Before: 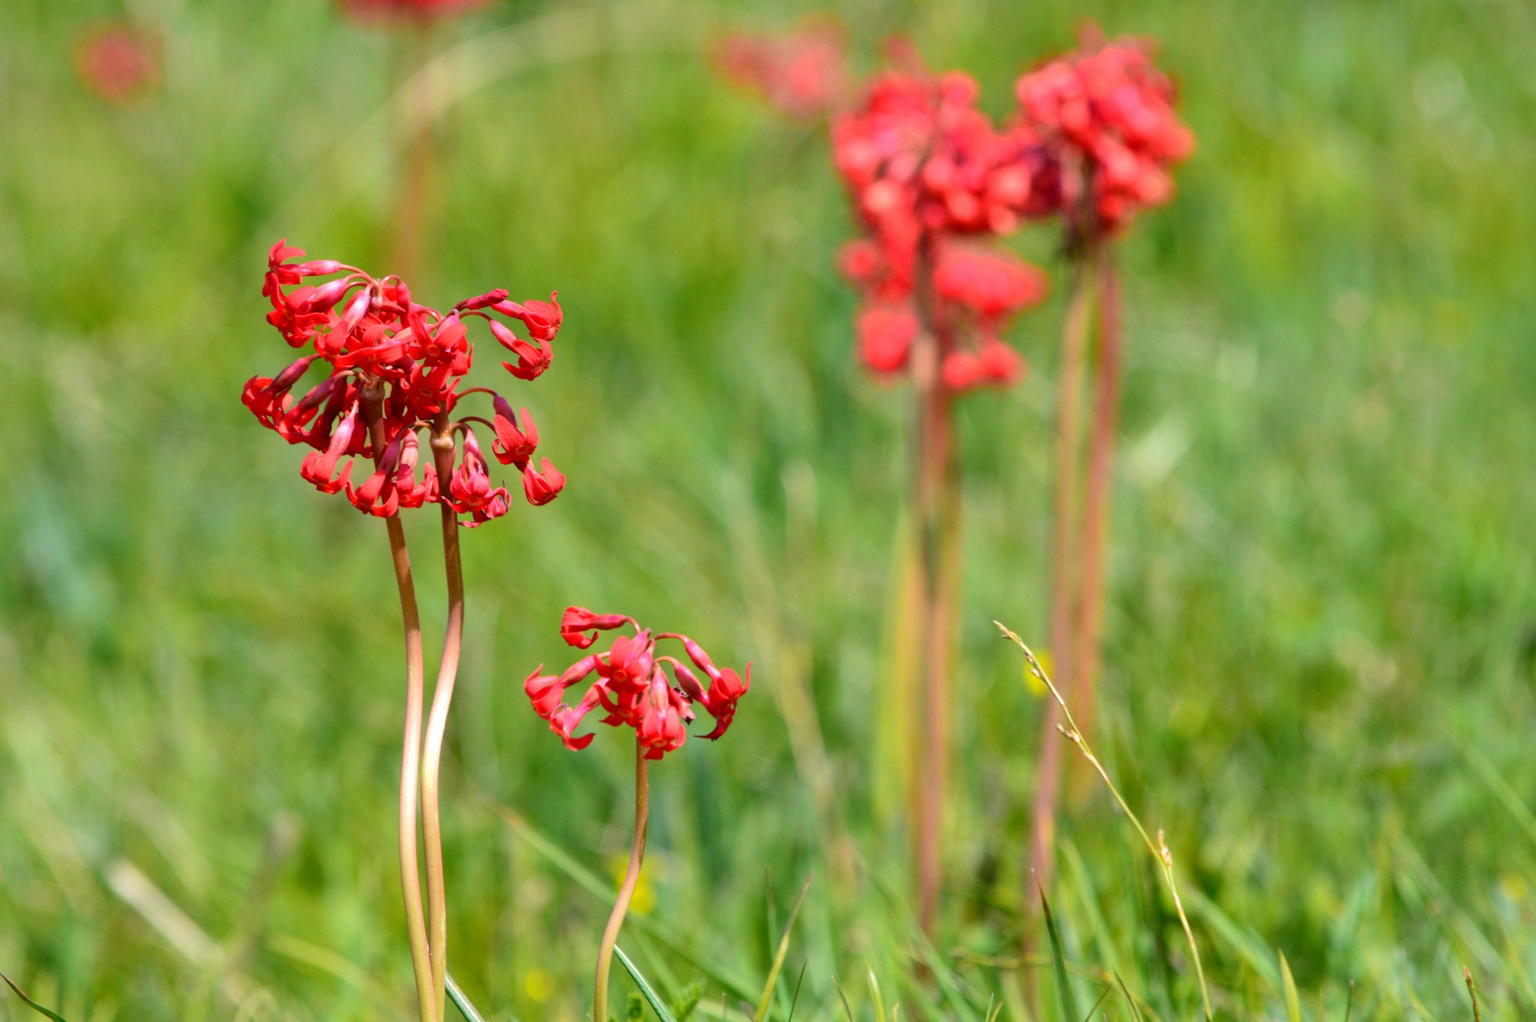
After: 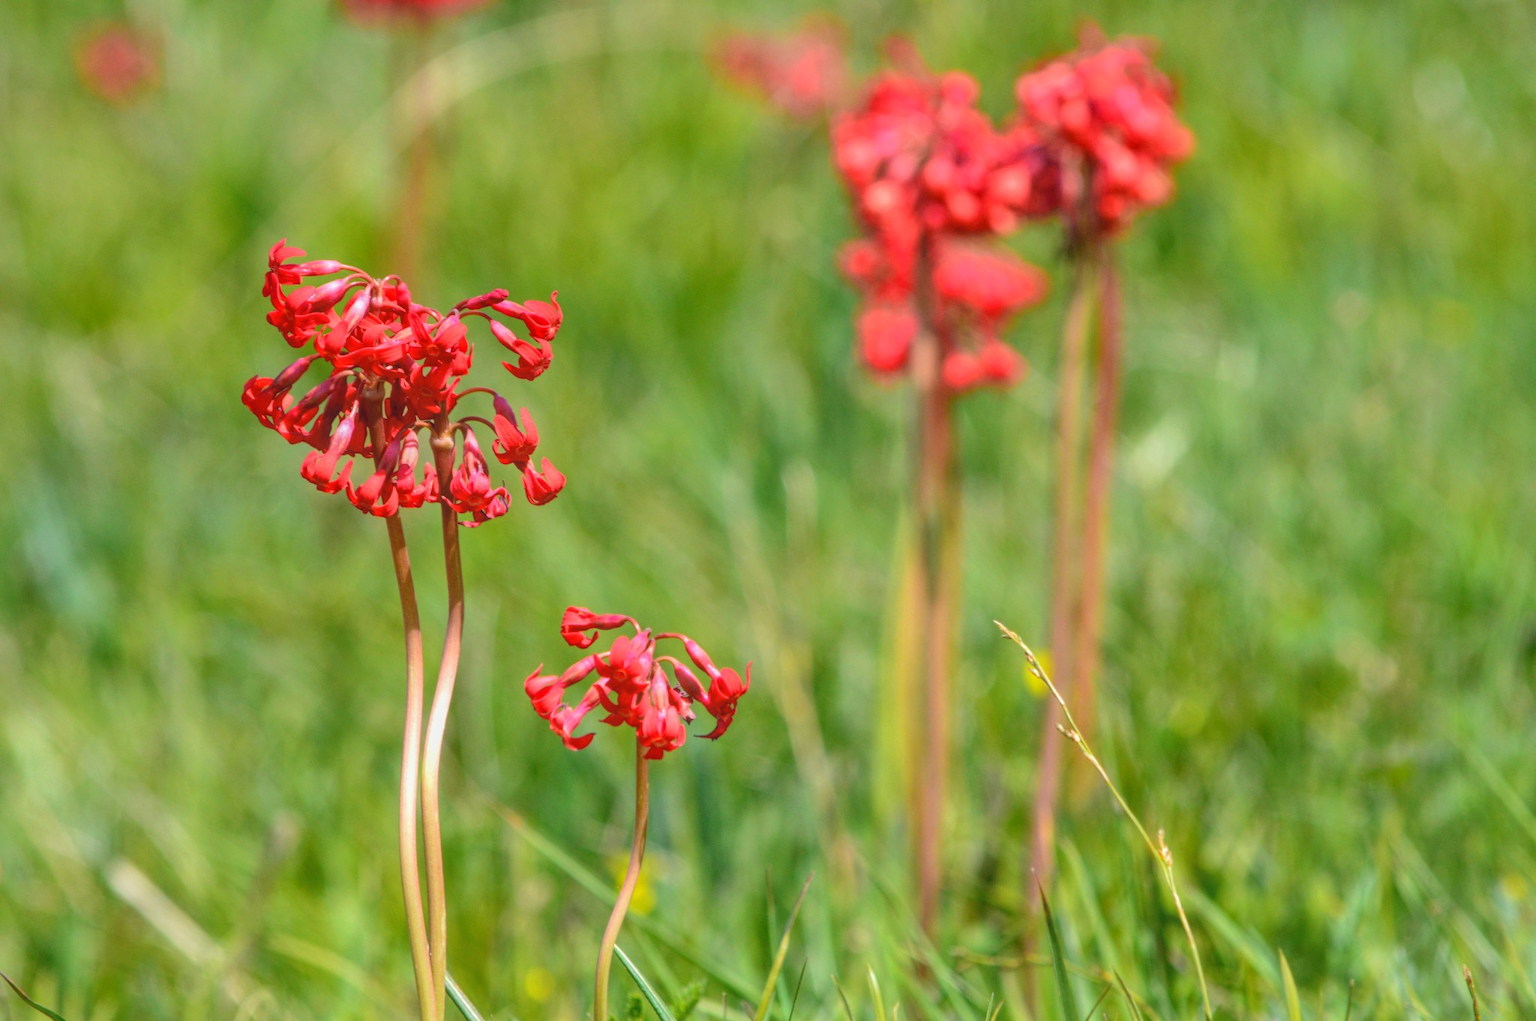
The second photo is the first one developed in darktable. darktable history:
tone equalizer: on, module defaults
local contrast: highlights 73%, shadows 15%, midtone range 0.197
